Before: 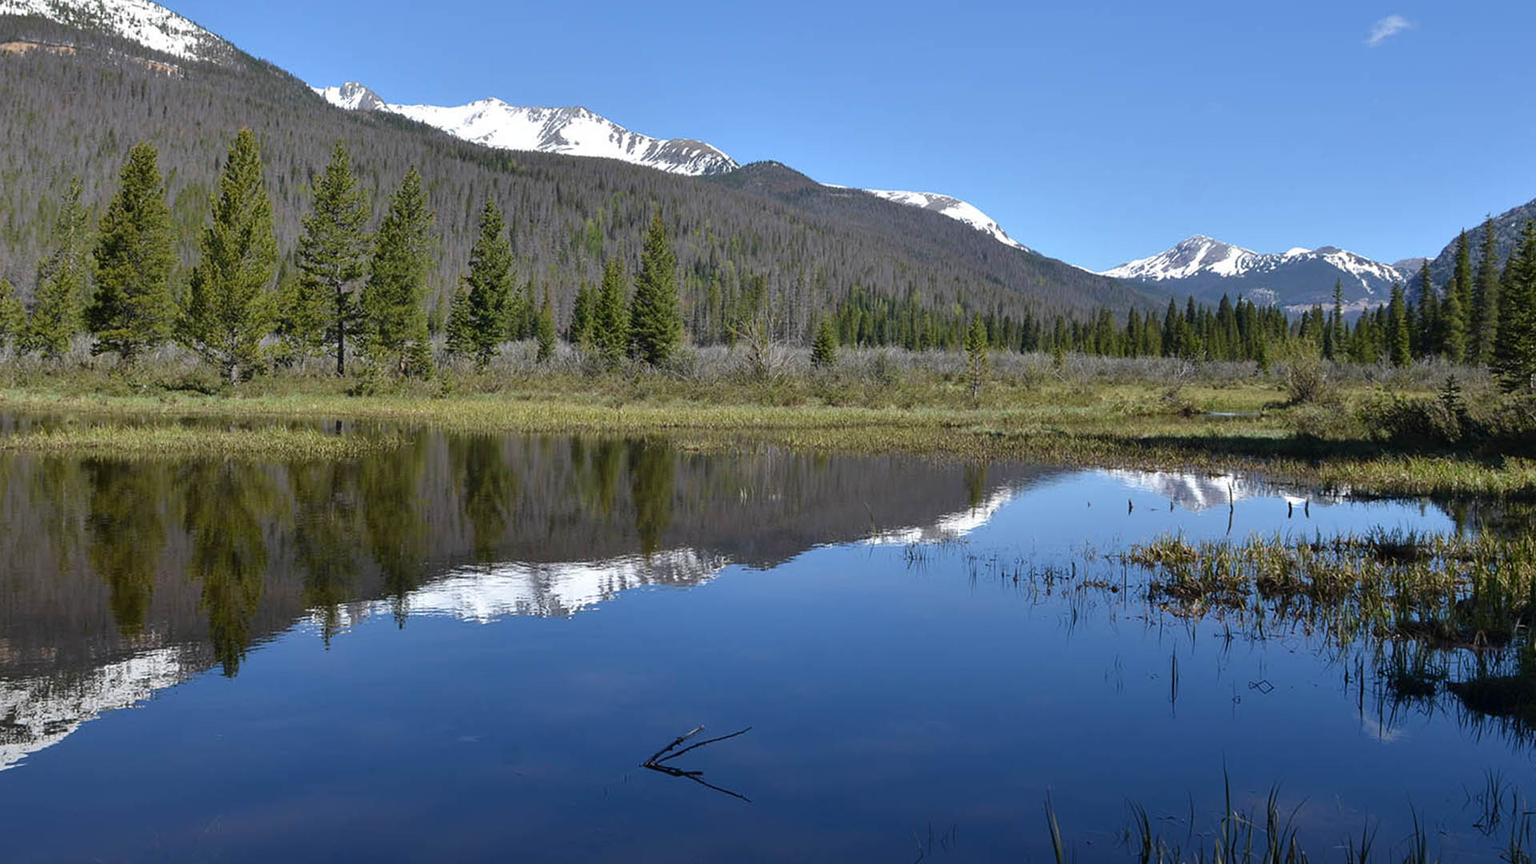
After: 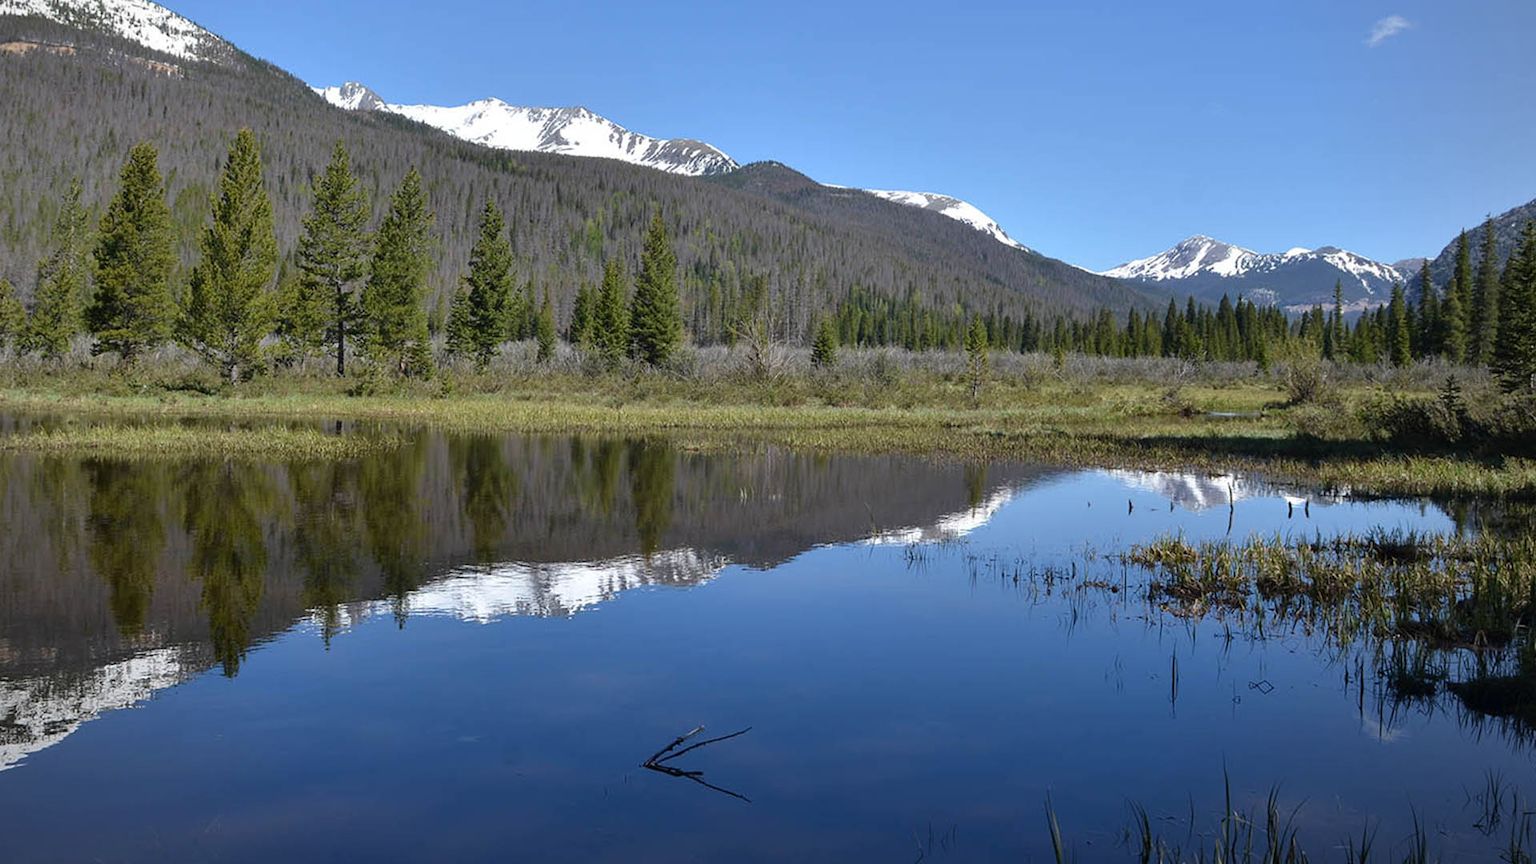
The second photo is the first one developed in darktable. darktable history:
vignetting: fall-off radius 94.07%, center (-0.063, -0.314)
